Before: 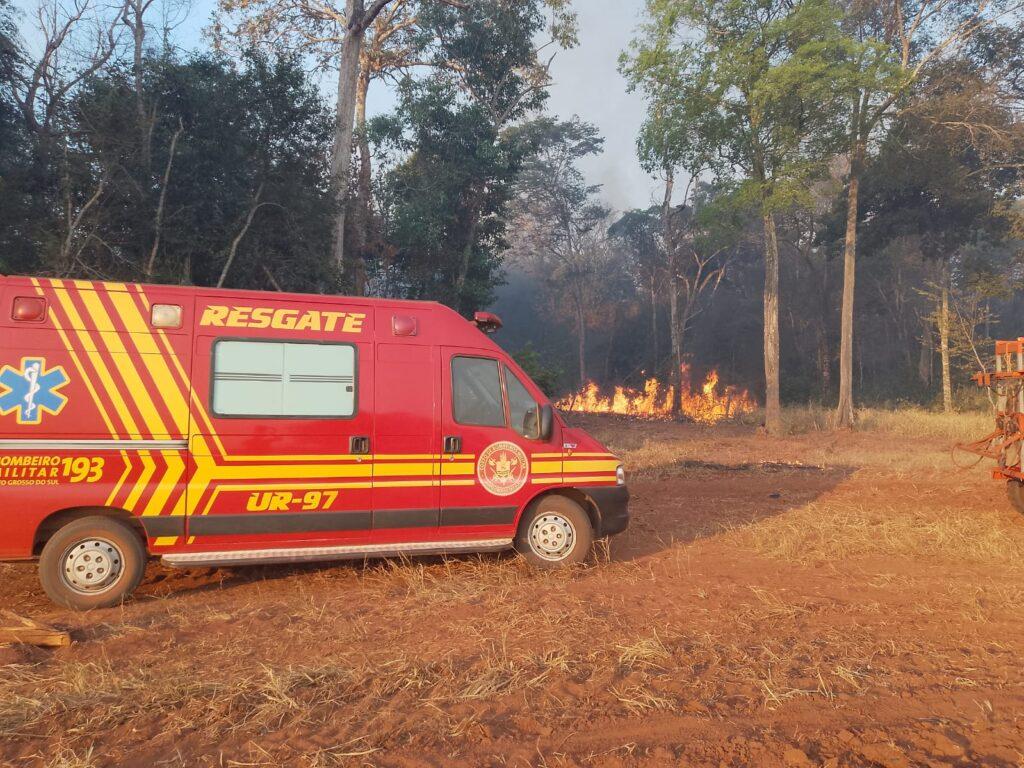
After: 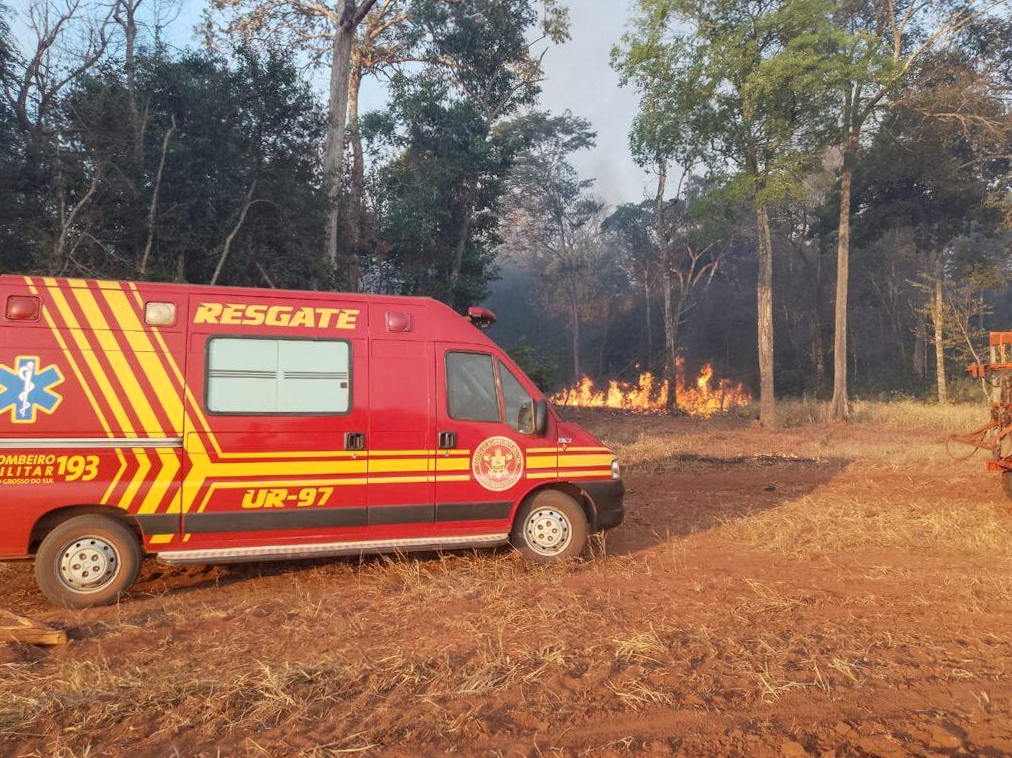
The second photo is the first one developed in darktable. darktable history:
local contrast: on, module defaults
rotate and perspective: rotation -0.45°, automatic cropping original format, crop left 0.008, crop right 0.992, crop top 0.012, crop bottom 0.988
